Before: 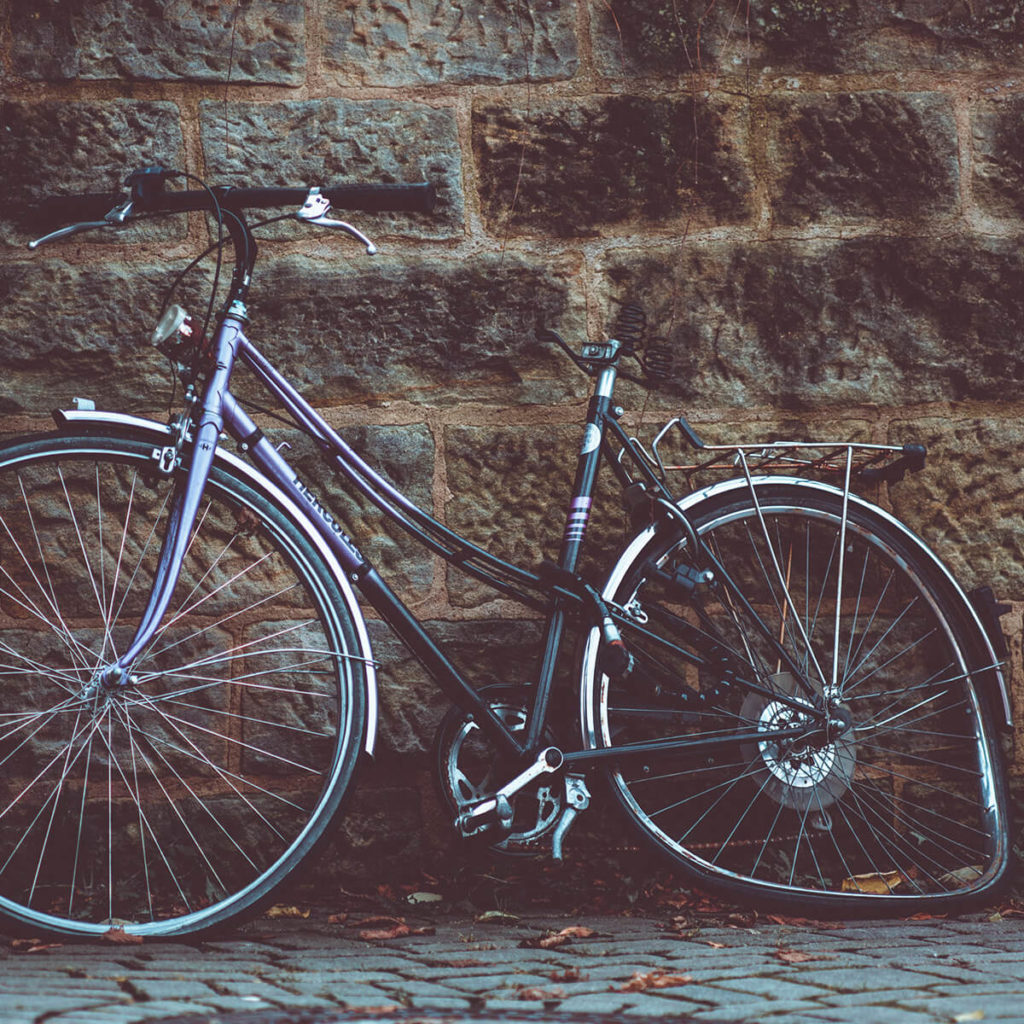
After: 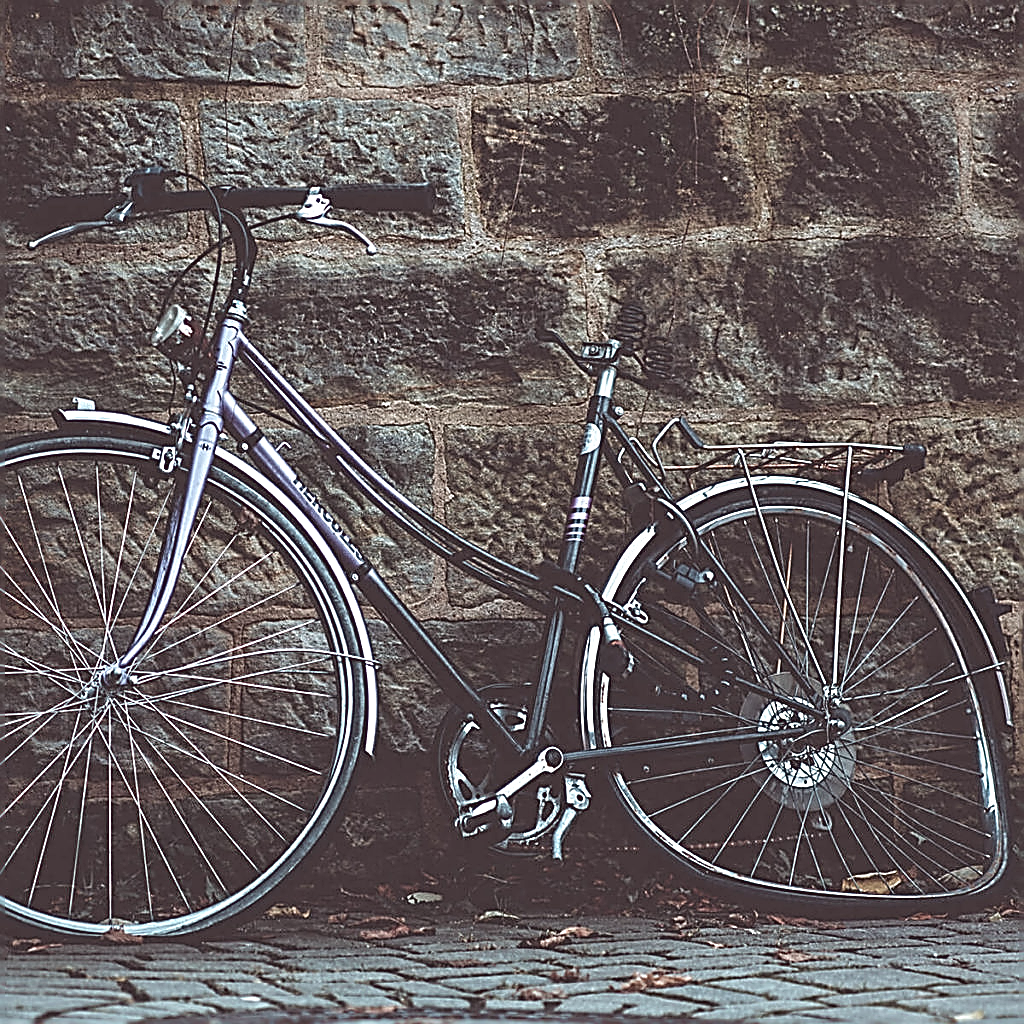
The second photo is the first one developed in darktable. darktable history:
exposure: exposure 0.298 EV, compensate highlight preservation false
sharpen: amount 1.986
contrast brightness saturation: contrast -0.062, saturation -0.394
